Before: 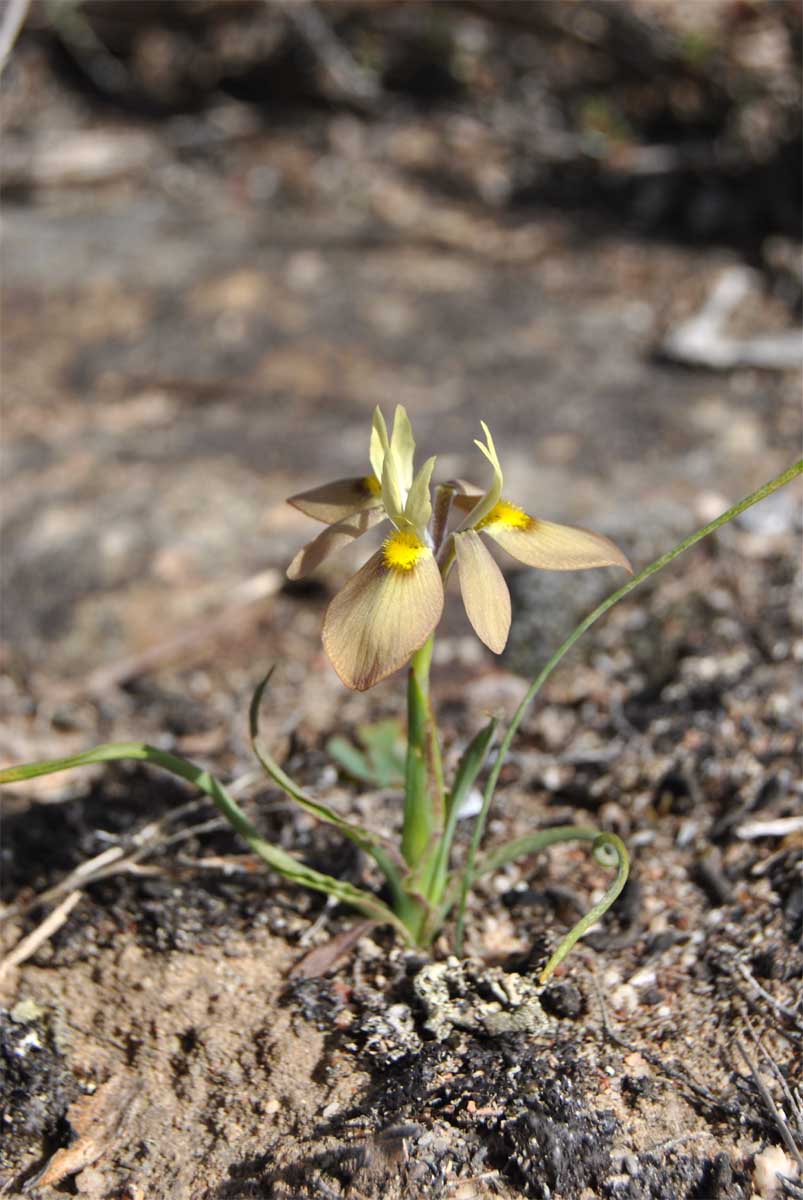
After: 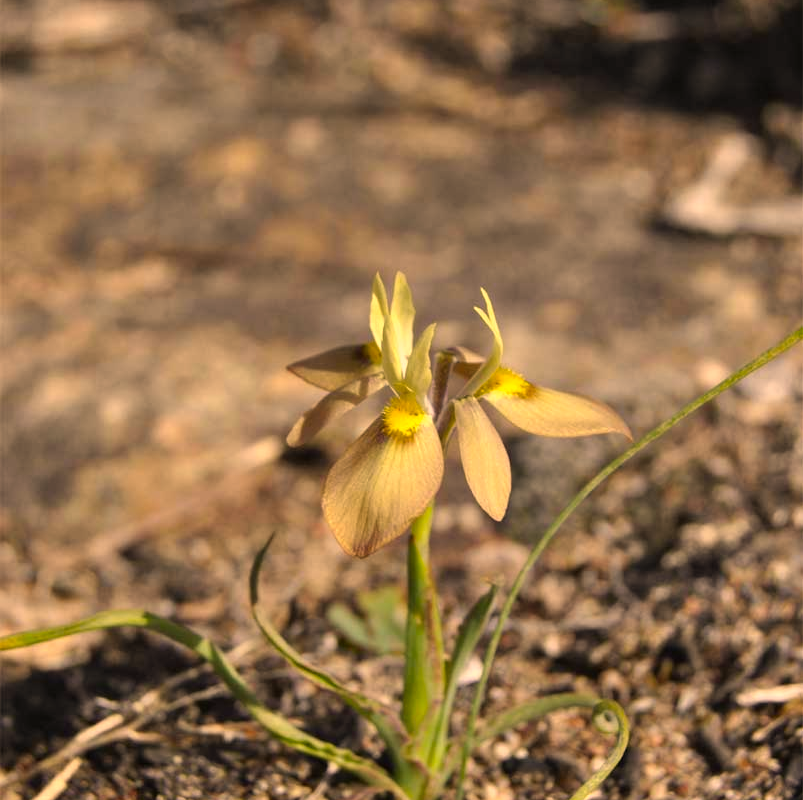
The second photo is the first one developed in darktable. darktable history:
color correction: highlights a* 15, highlights b* 31.55
crop: top 11.166%, bottom 22.168%
